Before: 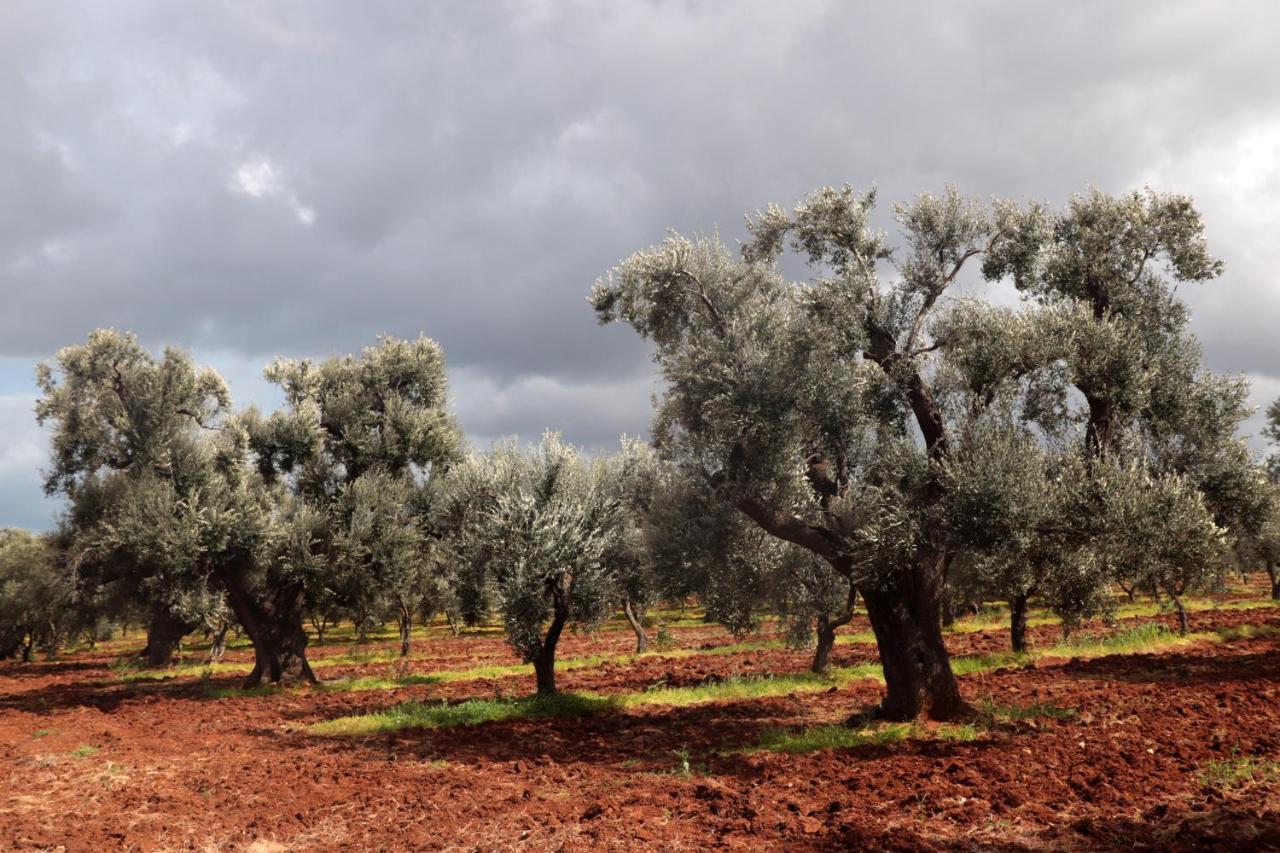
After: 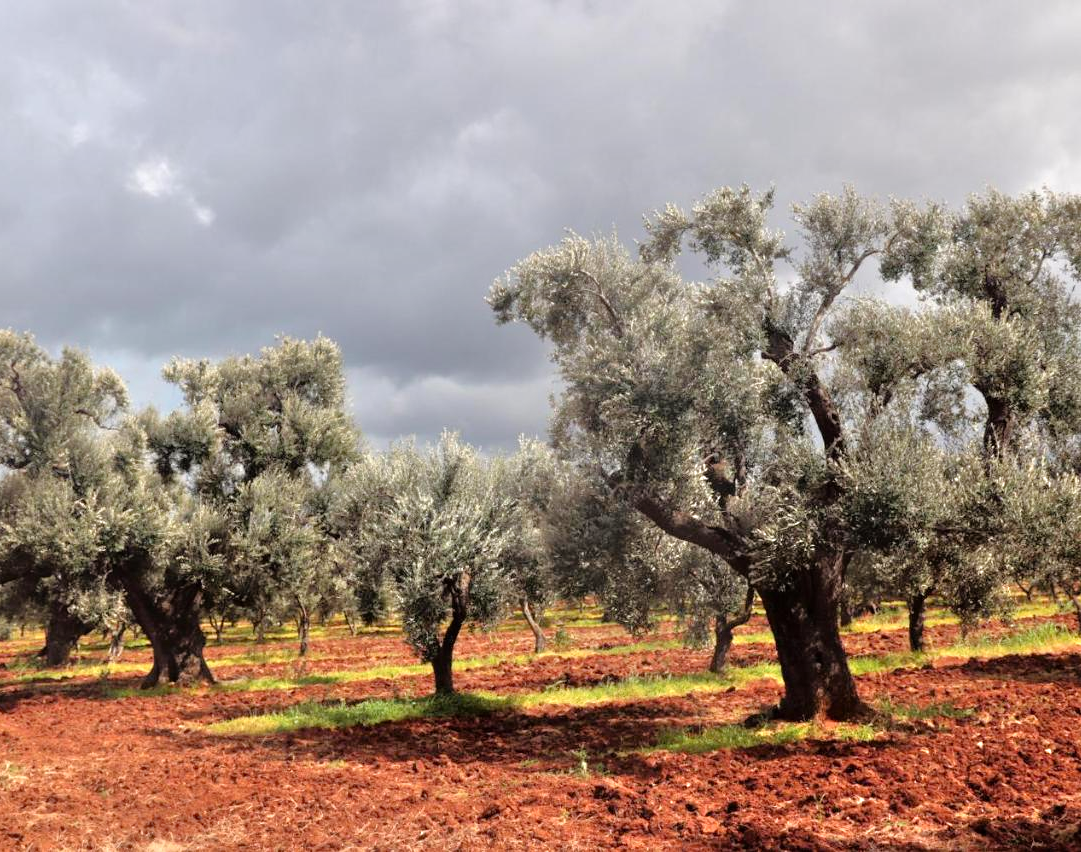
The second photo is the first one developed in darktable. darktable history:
tone equalizer: -7 EV 0.163 EV, -6 EV 0.613 EV, -5 EV 1.14 EV, -4 EV 1.35 EV, -3 EV 1.15 EV, -2 EV 0.6 EV, -1 EV 0.163 EV, mask exposure compensation -0.498 EV
crop: left 8.011%, right 7.473%
